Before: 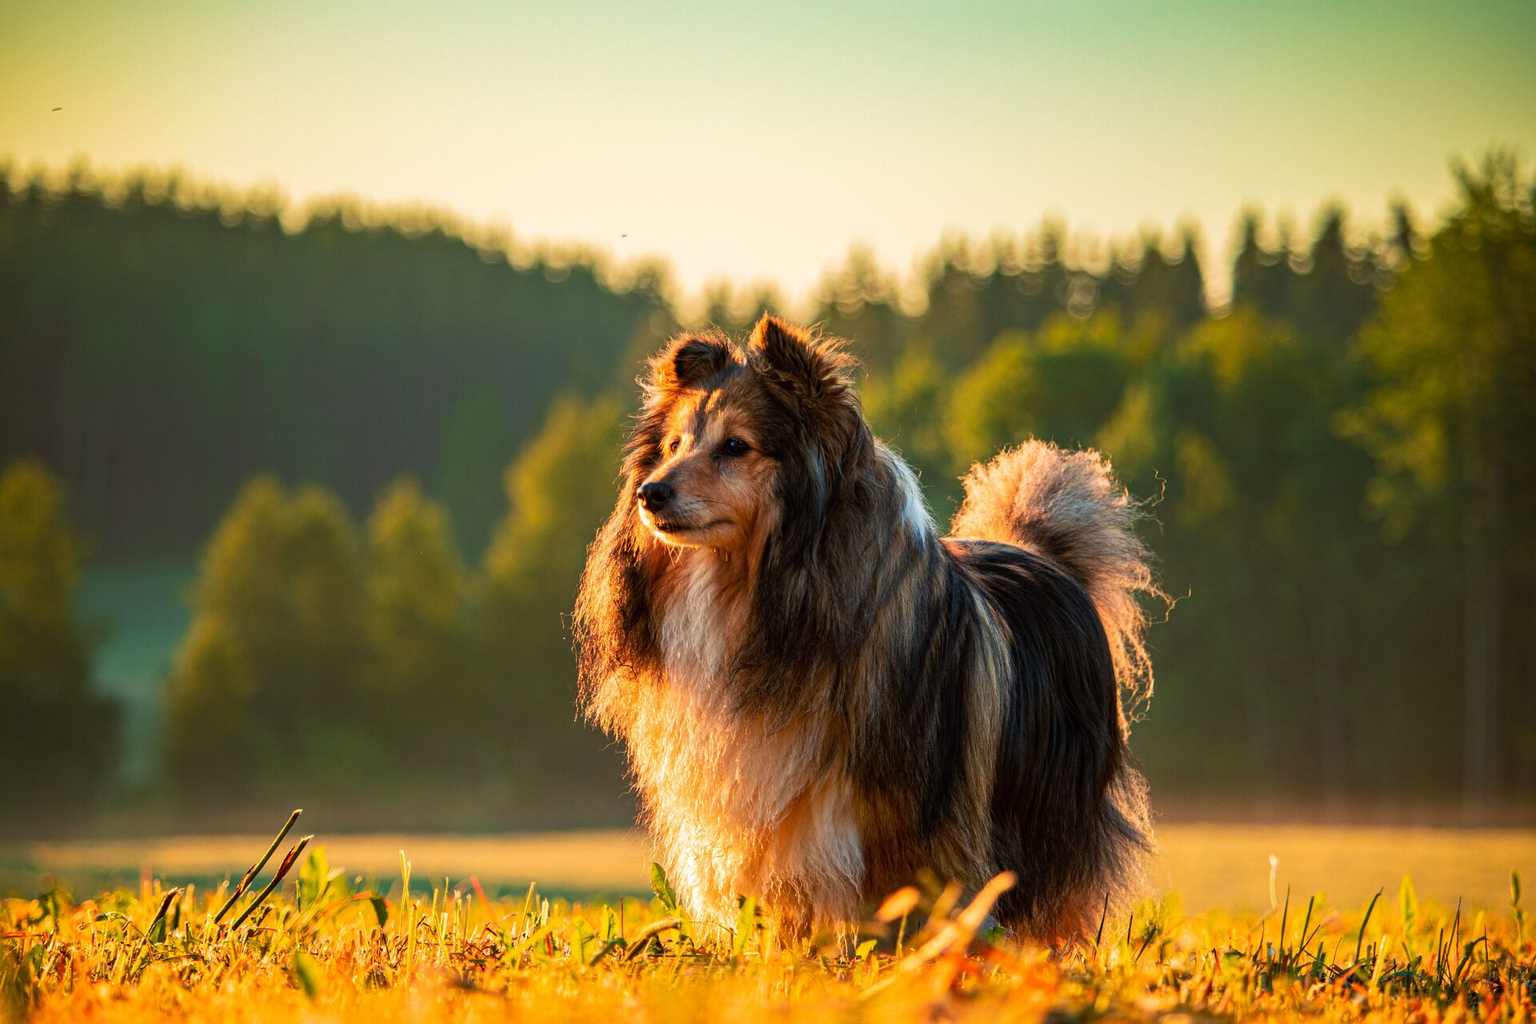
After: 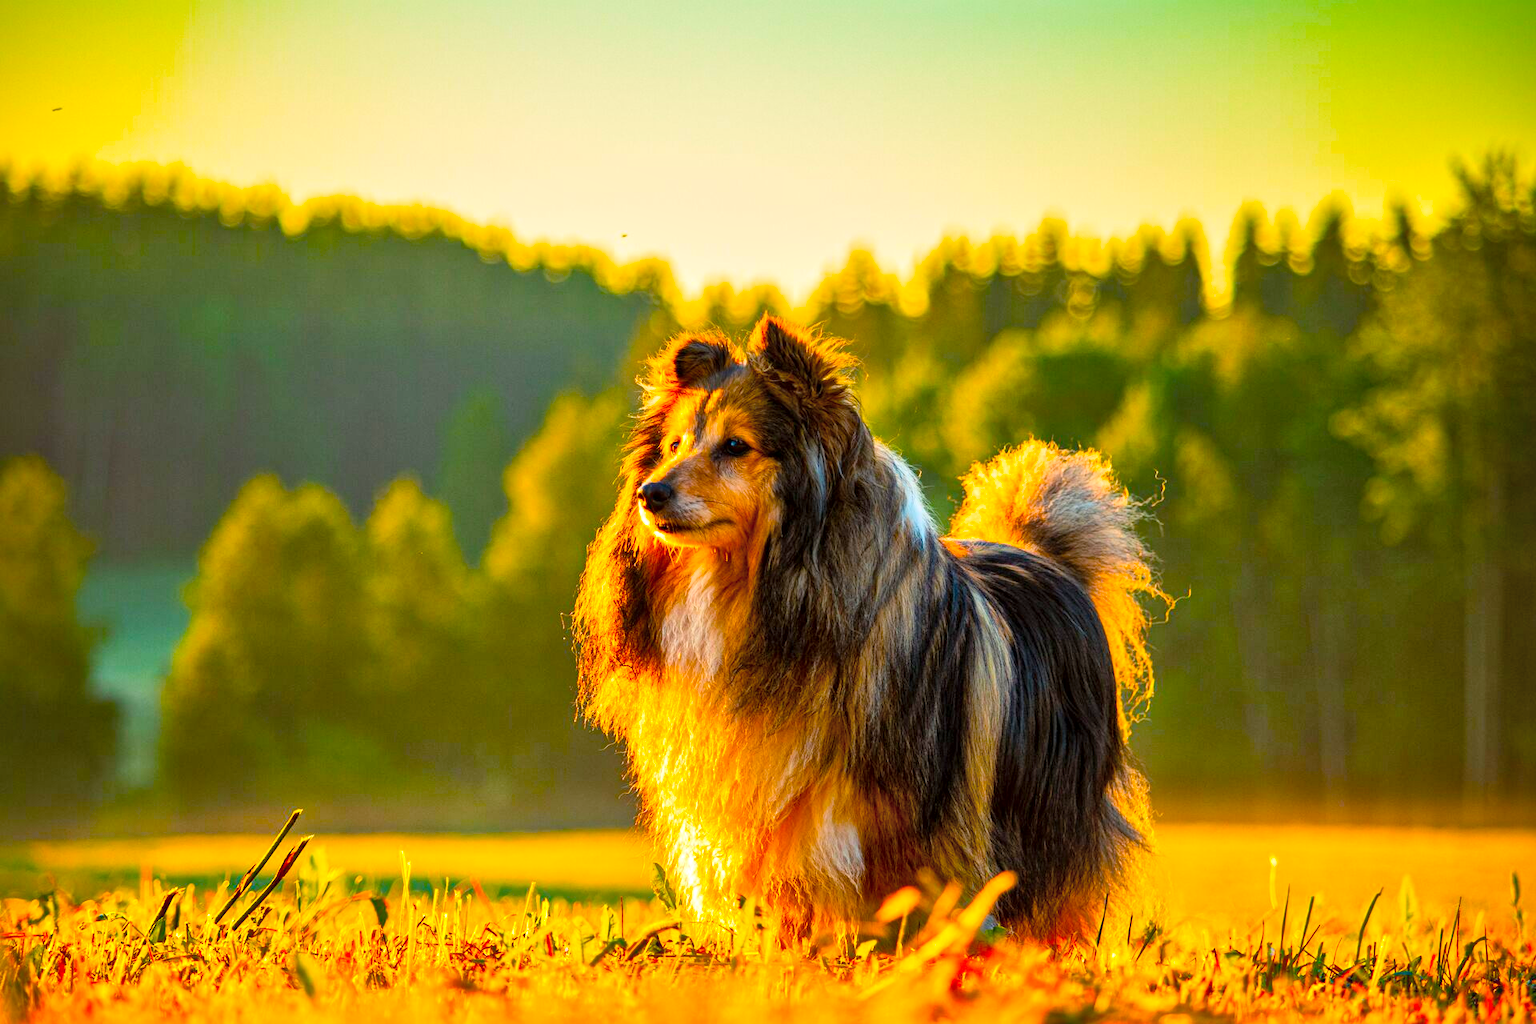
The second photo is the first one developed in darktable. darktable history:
color balance: input saturation 134.34%, contrast -10.04%, contrast fulcrum 19.67%, output saturation 133.51%
local contrast: mode bilateral grid, contrast 20, coarseness 50, detail 171%, midtone range 0.2
contrast brightness saturation: contrast 0.14, brightness 0.21
